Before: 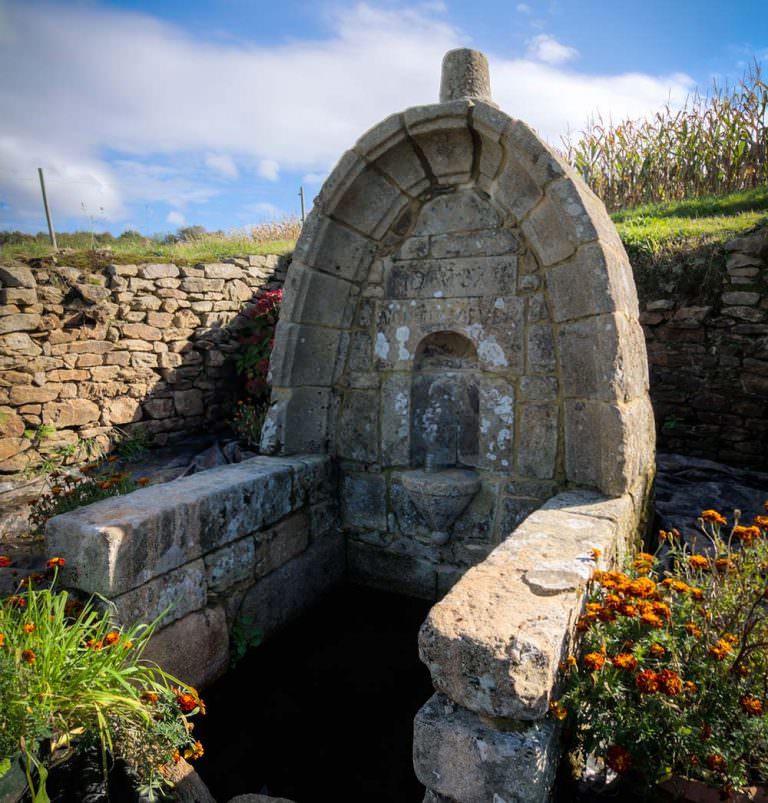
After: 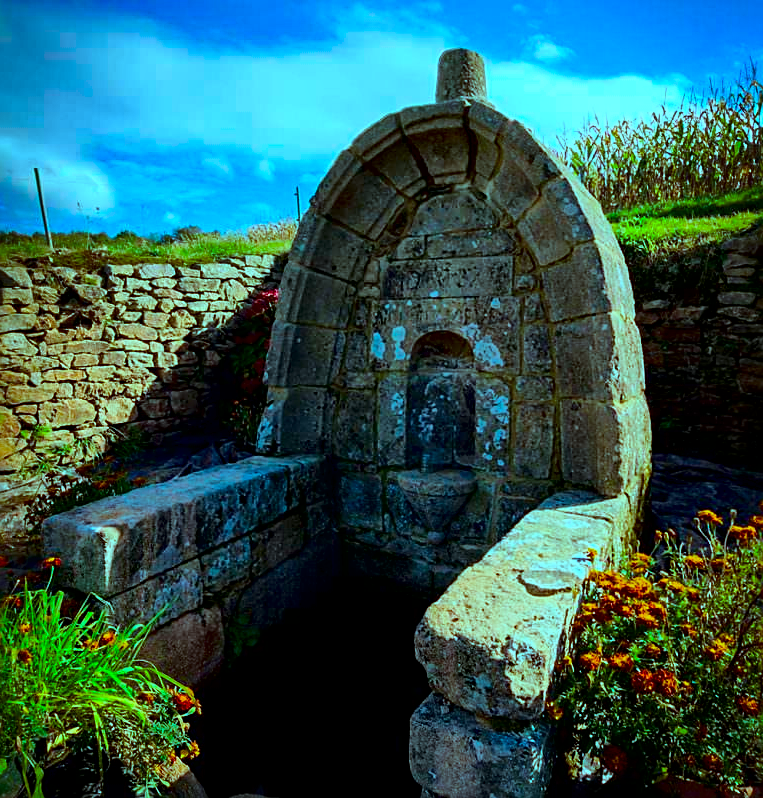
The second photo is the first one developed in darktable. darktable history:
crop and rotate: left 0.549%, top 0.234%, bottom 0.371%
exposure: exposure 0.152 EV, compensate exposure bias true, compensate highlight preservation false
contrast brightness saturation: contrast 0.194, brightness -0.1, saturation 0.212
levels: black 0.017%, levels [0, 0.498, 0.996]
sharpen: on, module defaults
local contrast: mode bilateral grid, contrast 25, coarseness 60, detail 151%, midtone range 0.2
haze removal: adaptive false
color balance rgb: shadows lift › chroma 0.767%, shadows lift › hue 111.9°, highlights gain › luminance -33.14%, highlights gain › chroma 5.79%, highlights gain › hue 219.98°, linear chroma grading › global chroma 8.8%, perceptual saturation grading › global saturation 19.955%, global vibrance 20%
